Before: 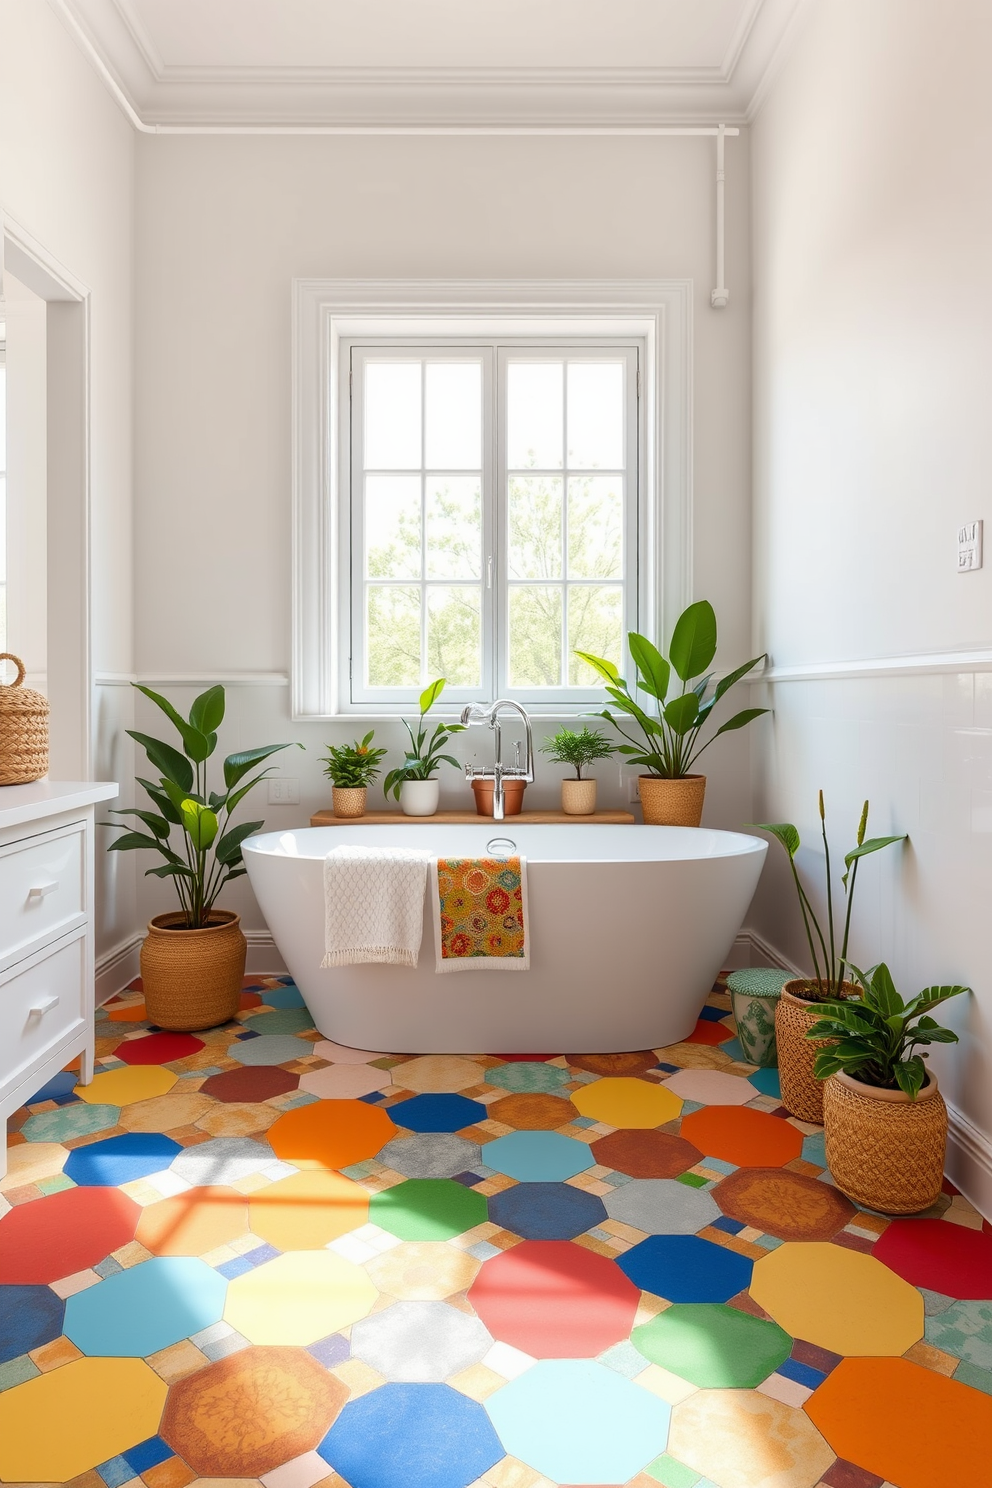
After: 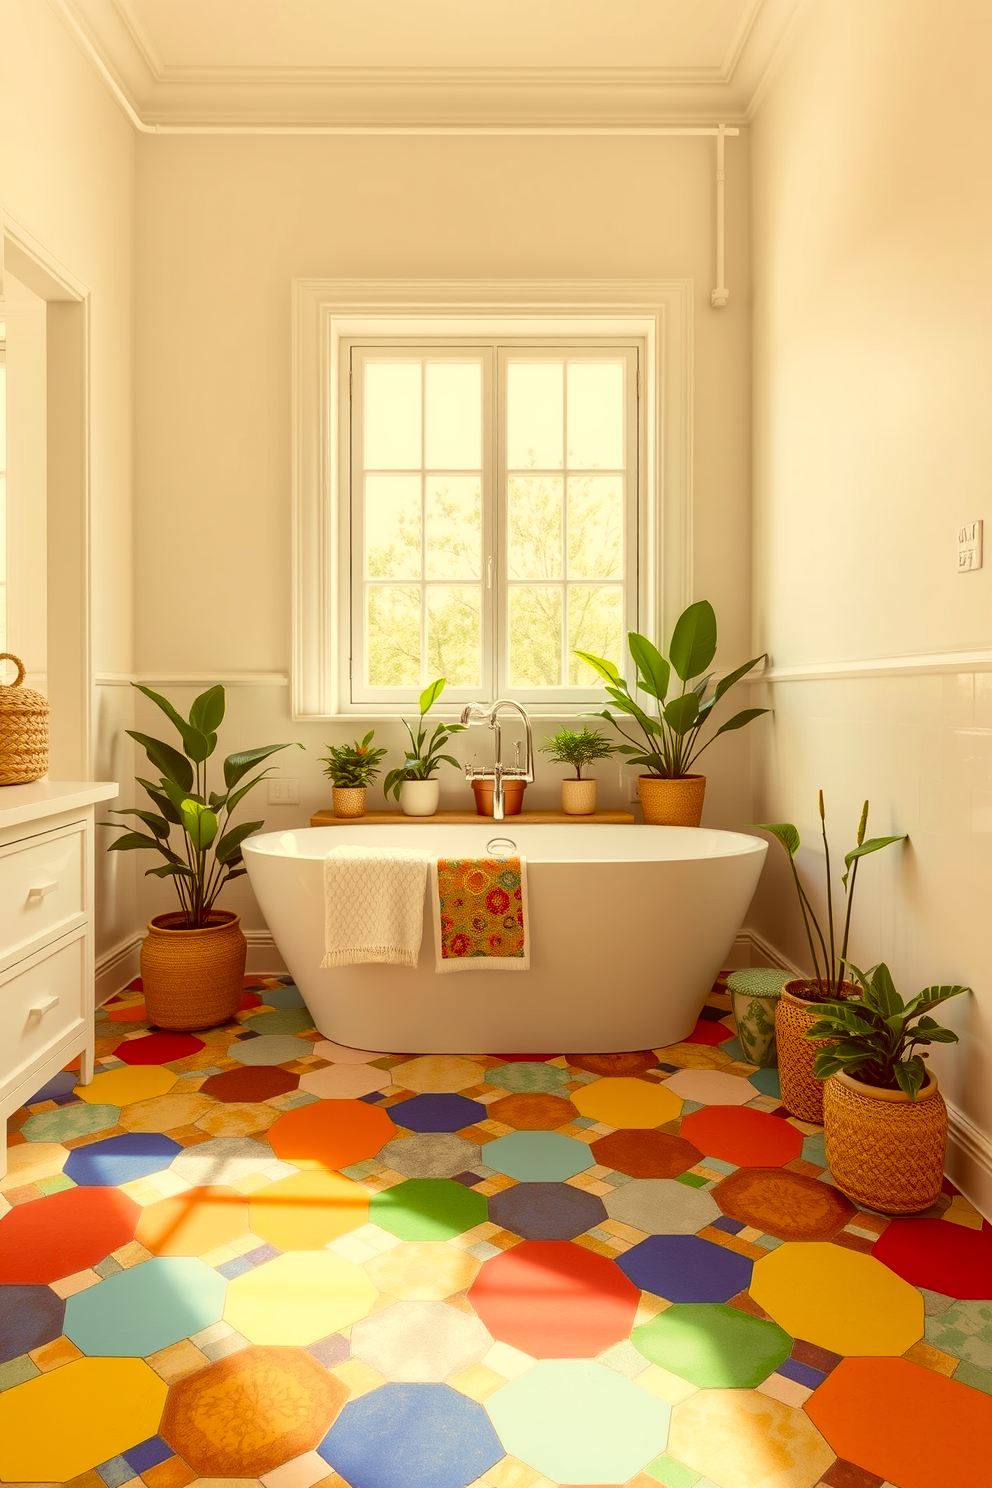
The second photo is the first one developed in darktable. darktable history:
velvia: on, module defaults
color correction: highlights a* 1.24, highlights b* 24.68, shadows a* 16.15, shadows b* 24.12
exposure: compensate highlight preservation false
